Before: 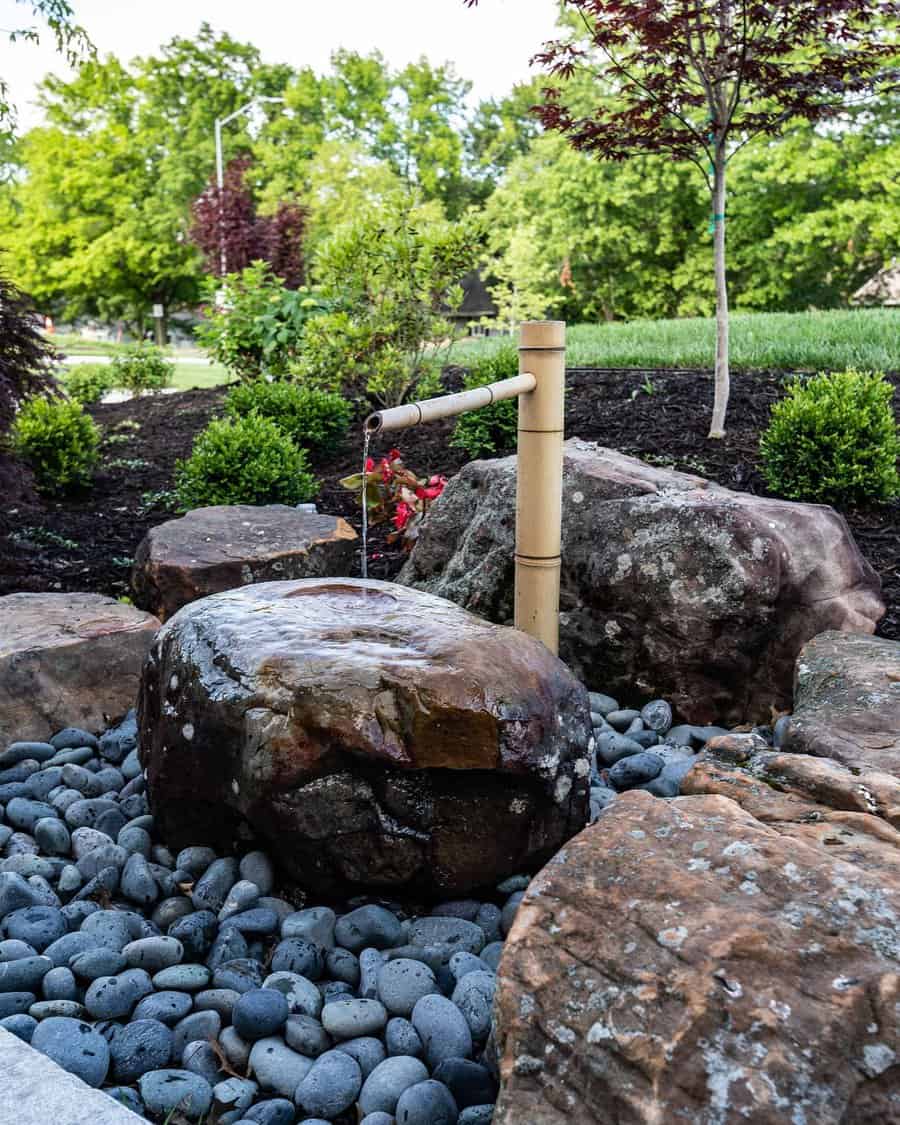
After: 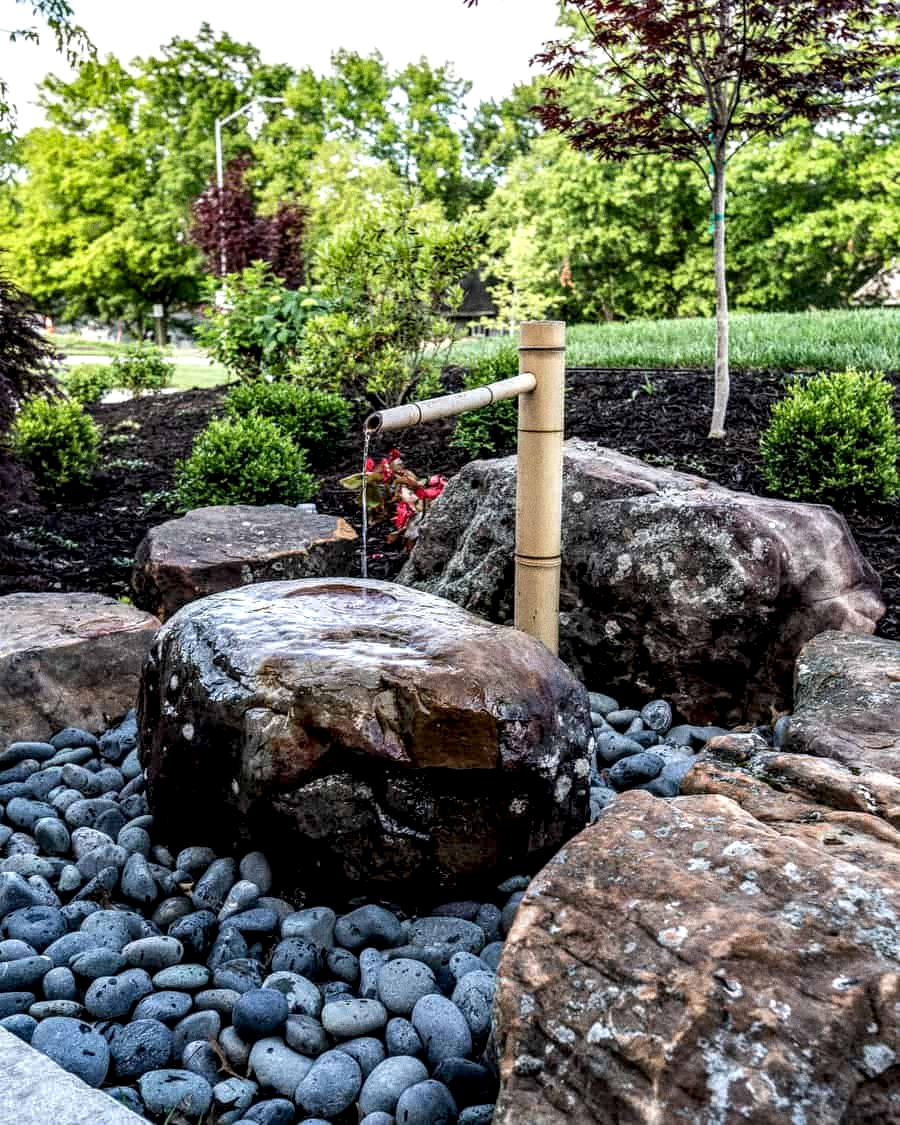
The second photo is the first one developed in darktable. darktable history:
local contrast: highlights 60%, shadows 60%, detail 160%
grain: coarseness 7.08 ISO, strength 21.67%, mid-tones bias 59.58%
